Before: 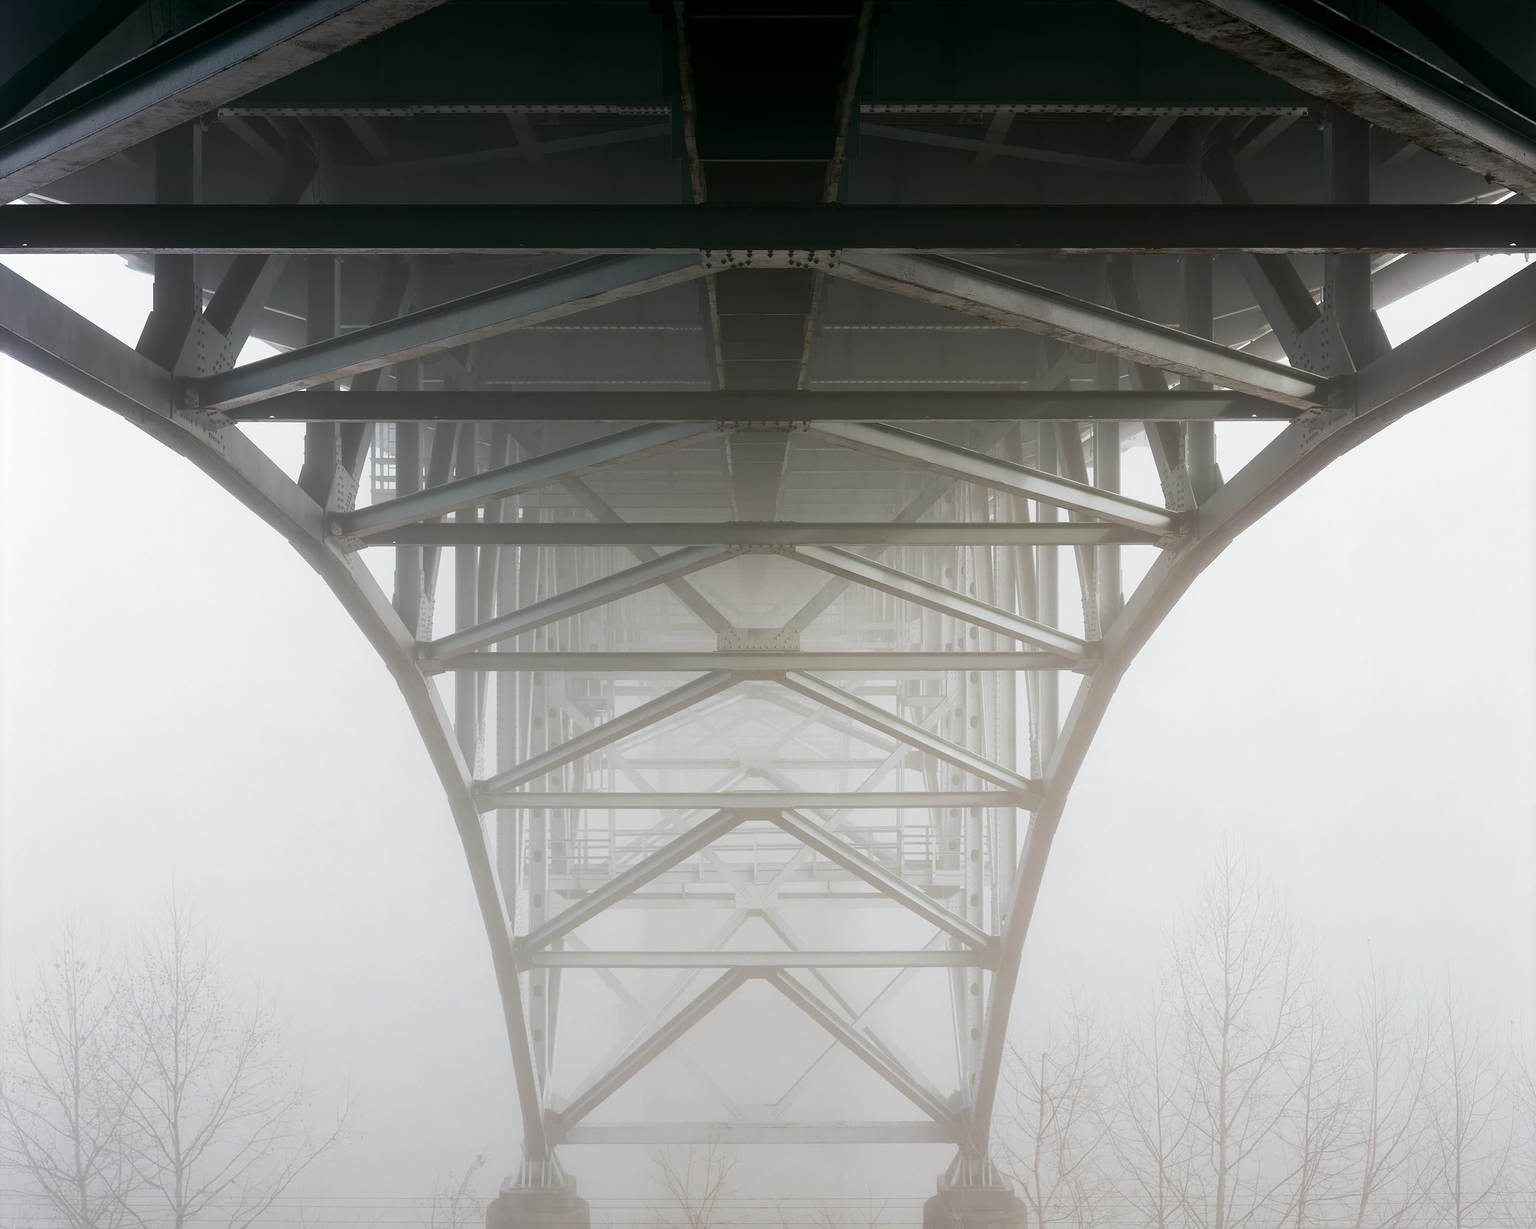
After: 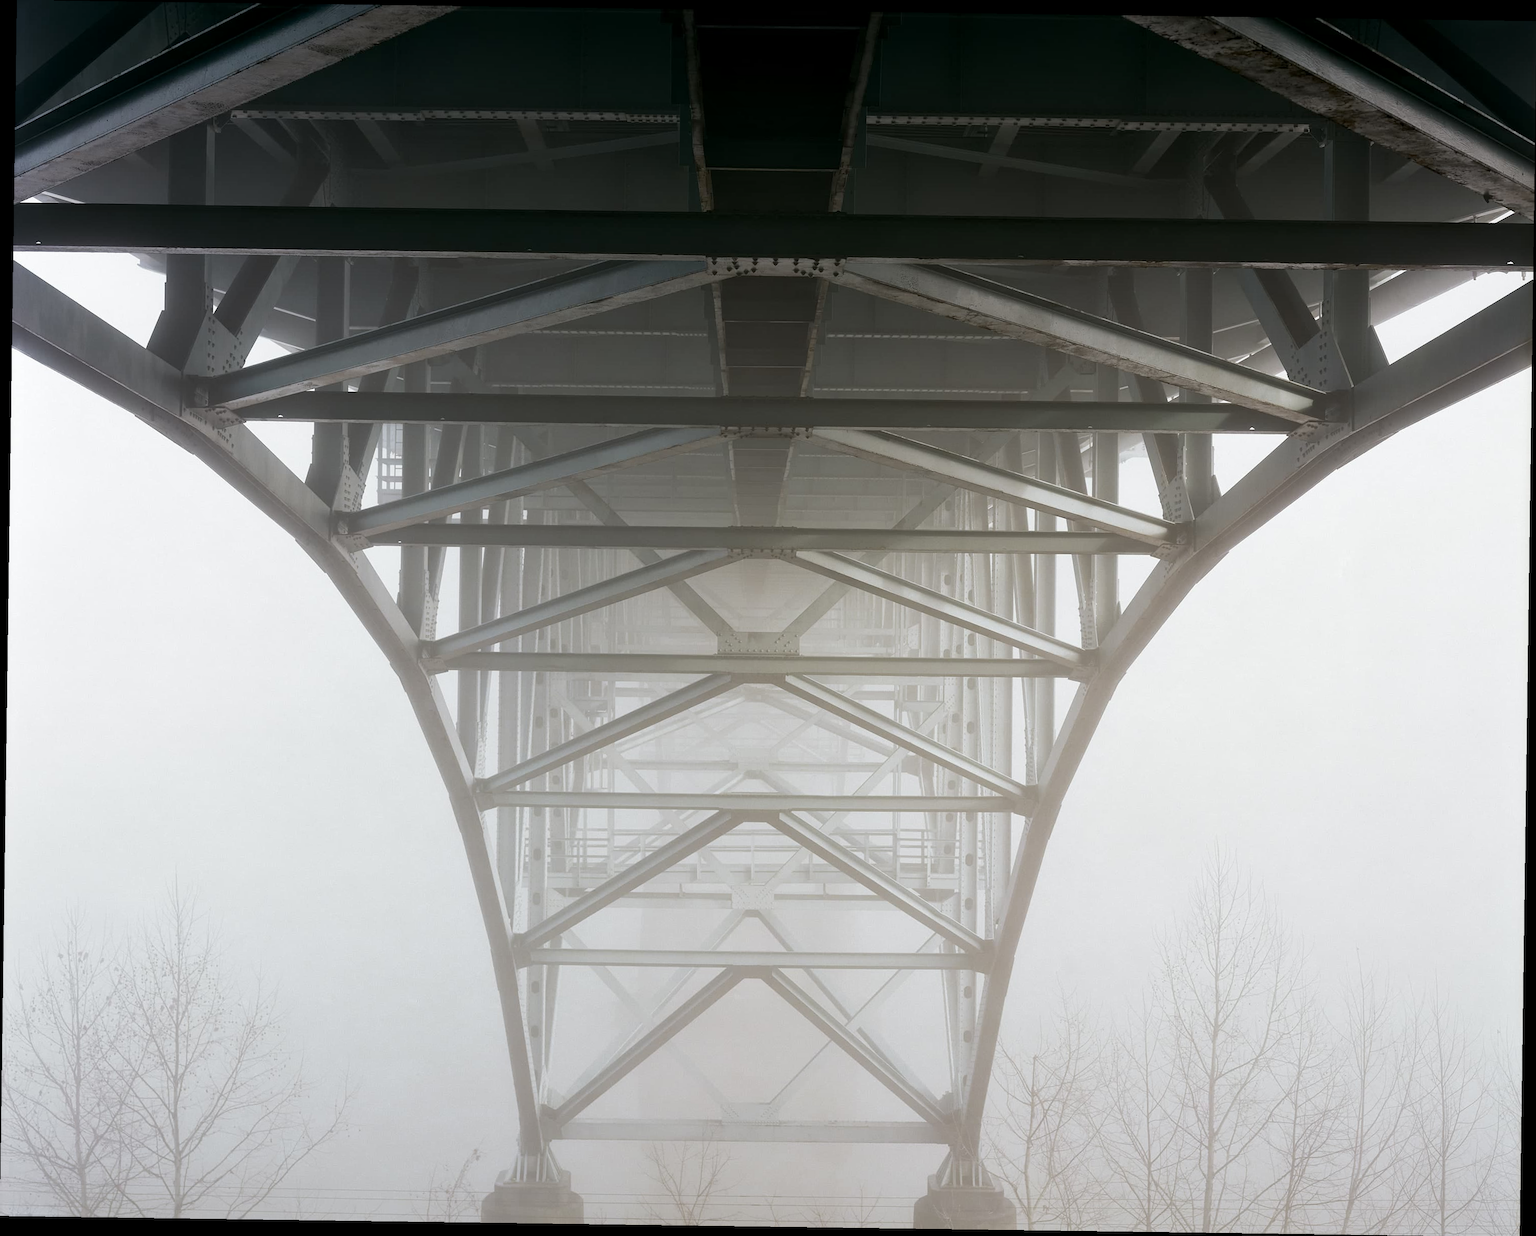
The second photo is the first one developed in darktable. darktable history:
rotate and perspective: rotation 0.8°, automatic cropping off
local contrast: mode bilateral grid, contrast 20, coarseness 50, detail 120%, midtone range 0.2
